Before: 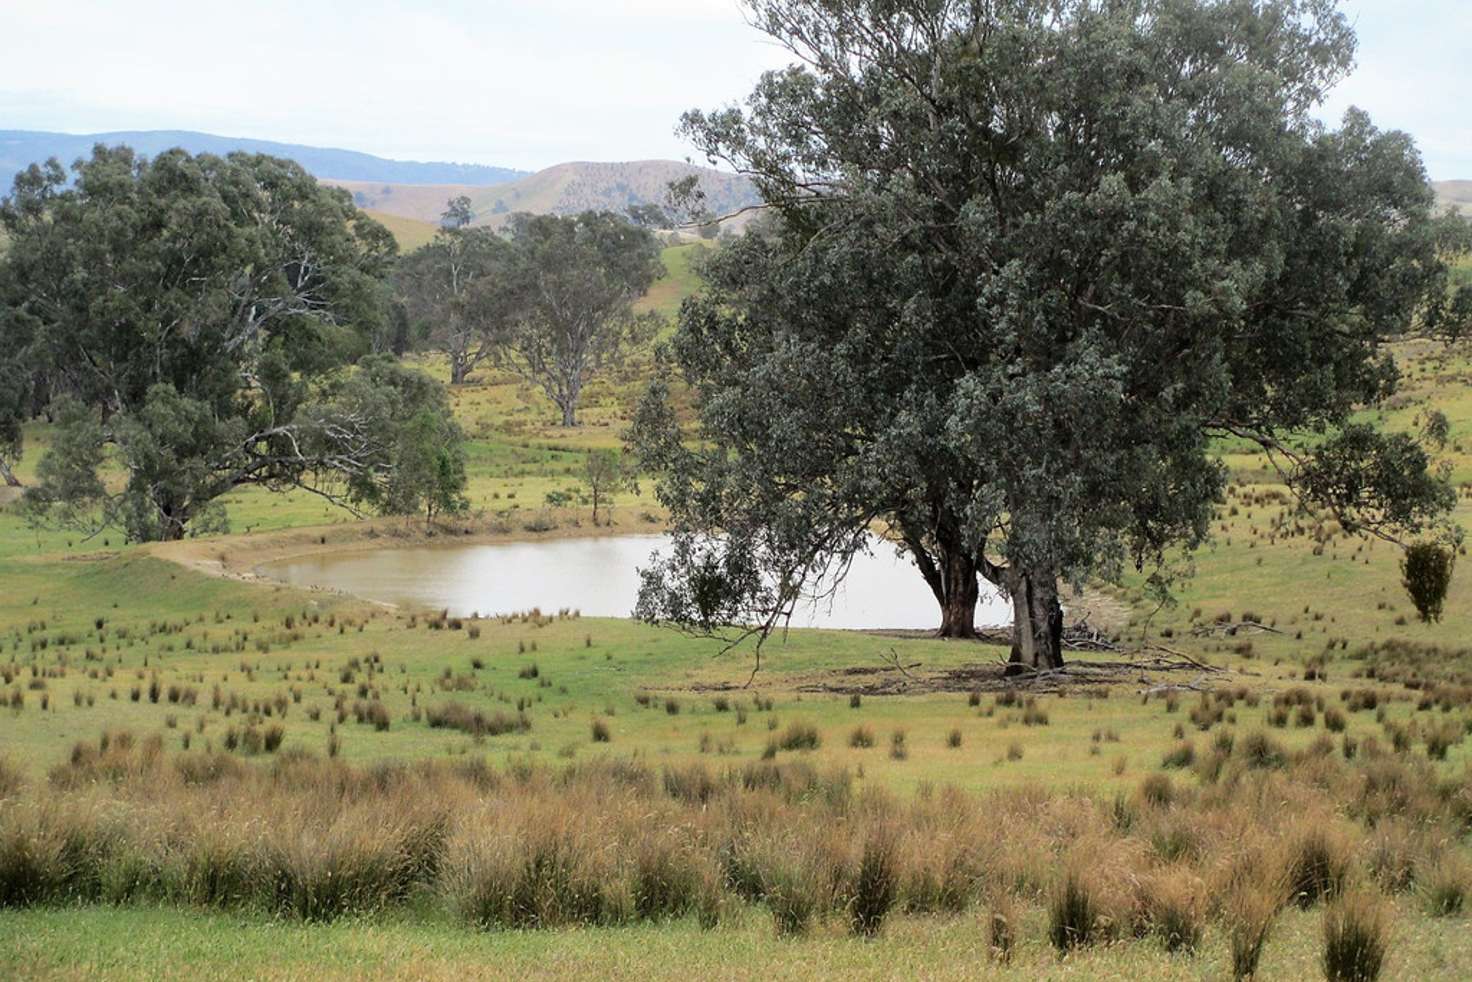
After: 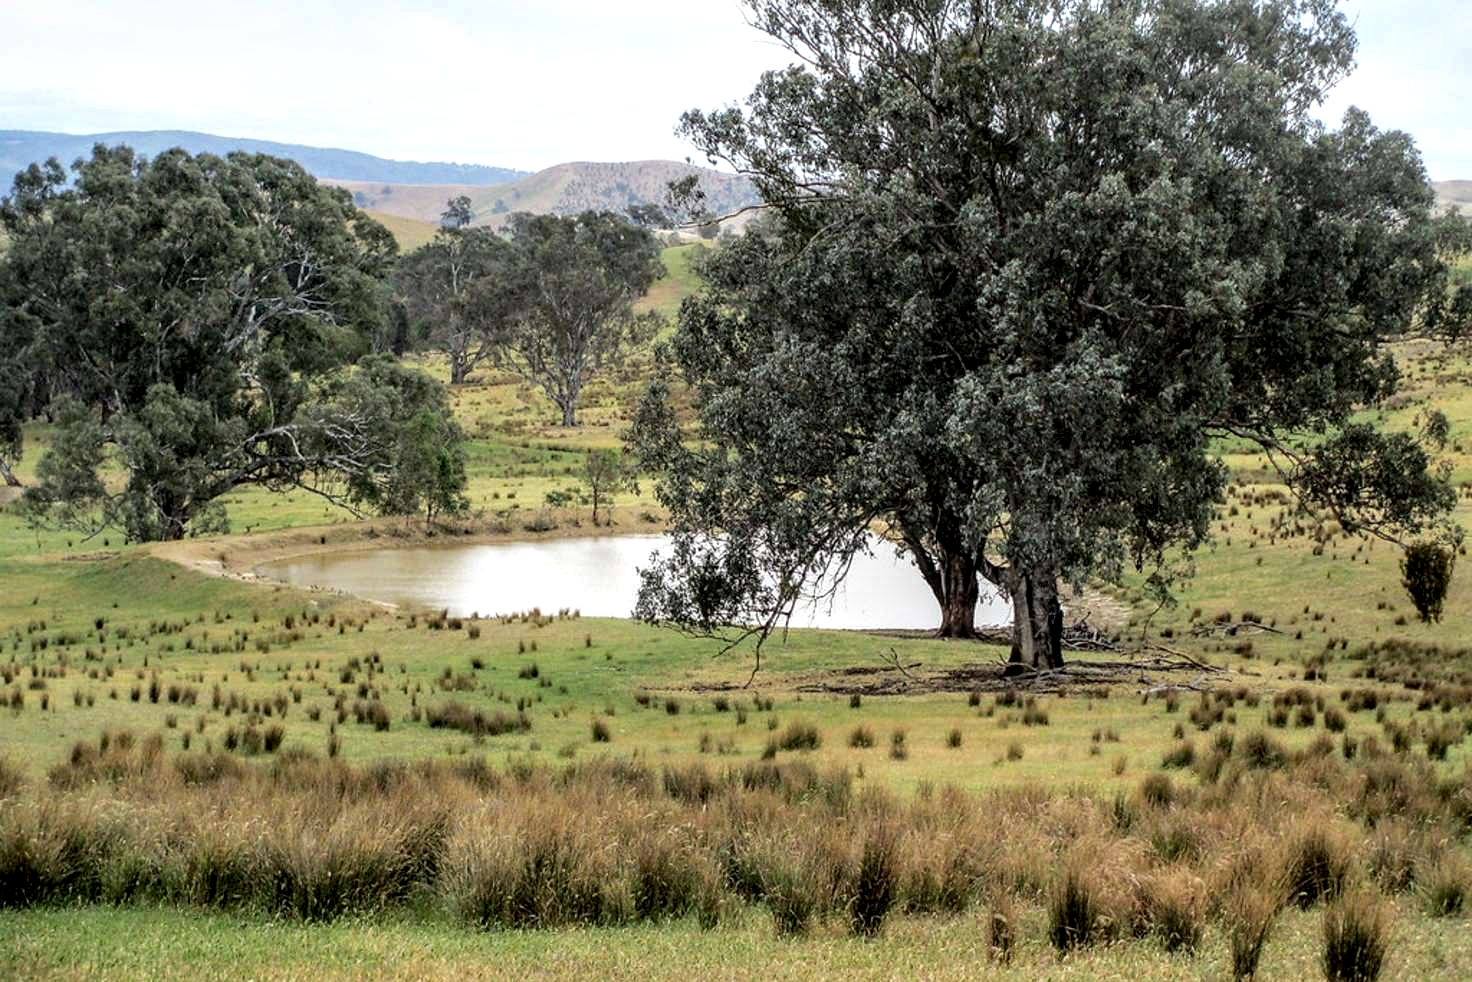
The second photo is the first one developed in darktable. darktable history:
local contrast: detail 160%
haze removal: adaptive false
